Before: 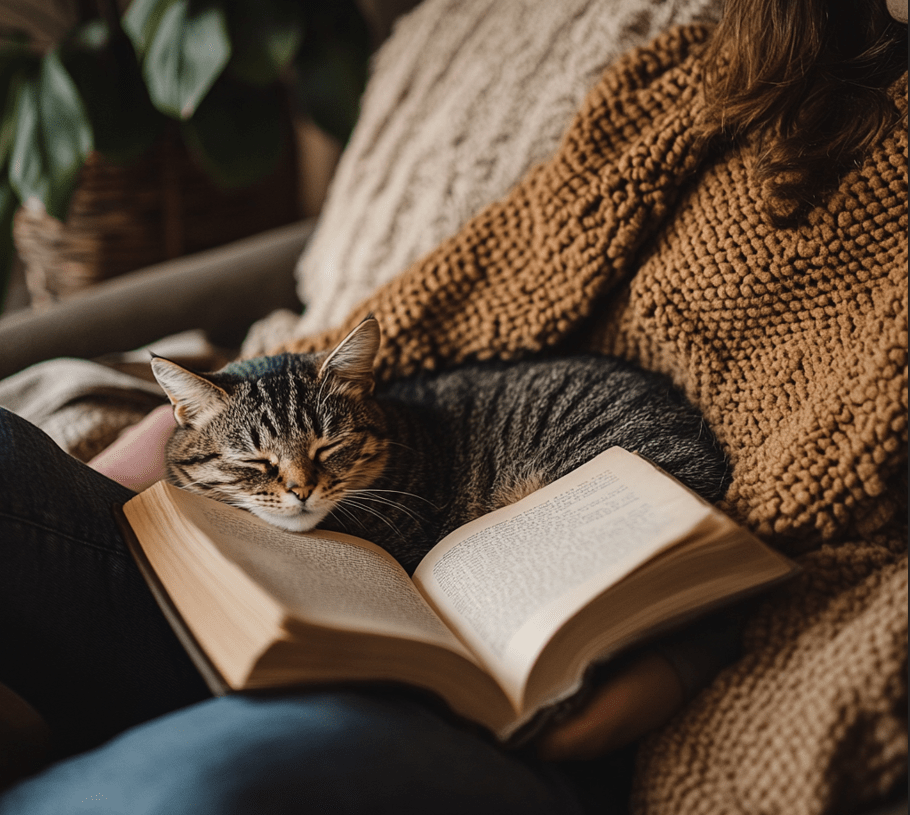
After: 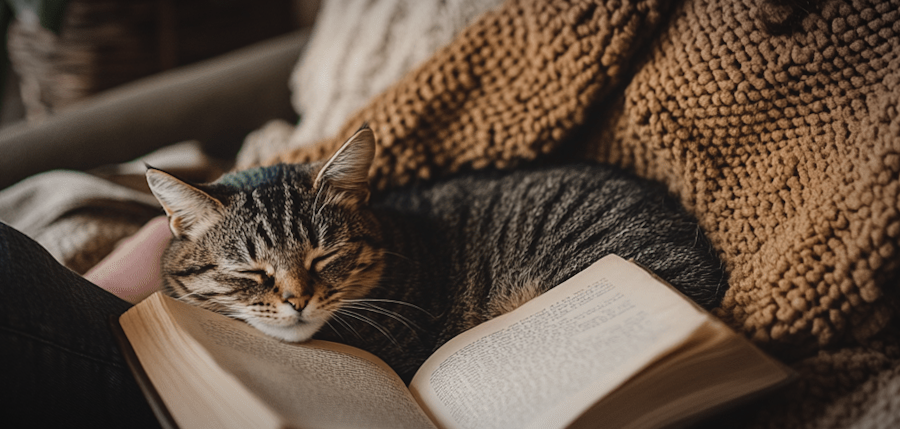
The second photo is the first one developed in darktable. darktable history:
vignetting: fall-off radius 60%, automatic ratio true
crop and rotate: top 23.043%, bottom 23.437%
rotate and perspective: rotation -0.45°, automatic cropping original format, crop left 0.008, crop right 0.992, crop top 0.012, crop bottom 0.988
contrast brightness saturation: contrast -0.08, brightness -0.04, saturation -0.11
